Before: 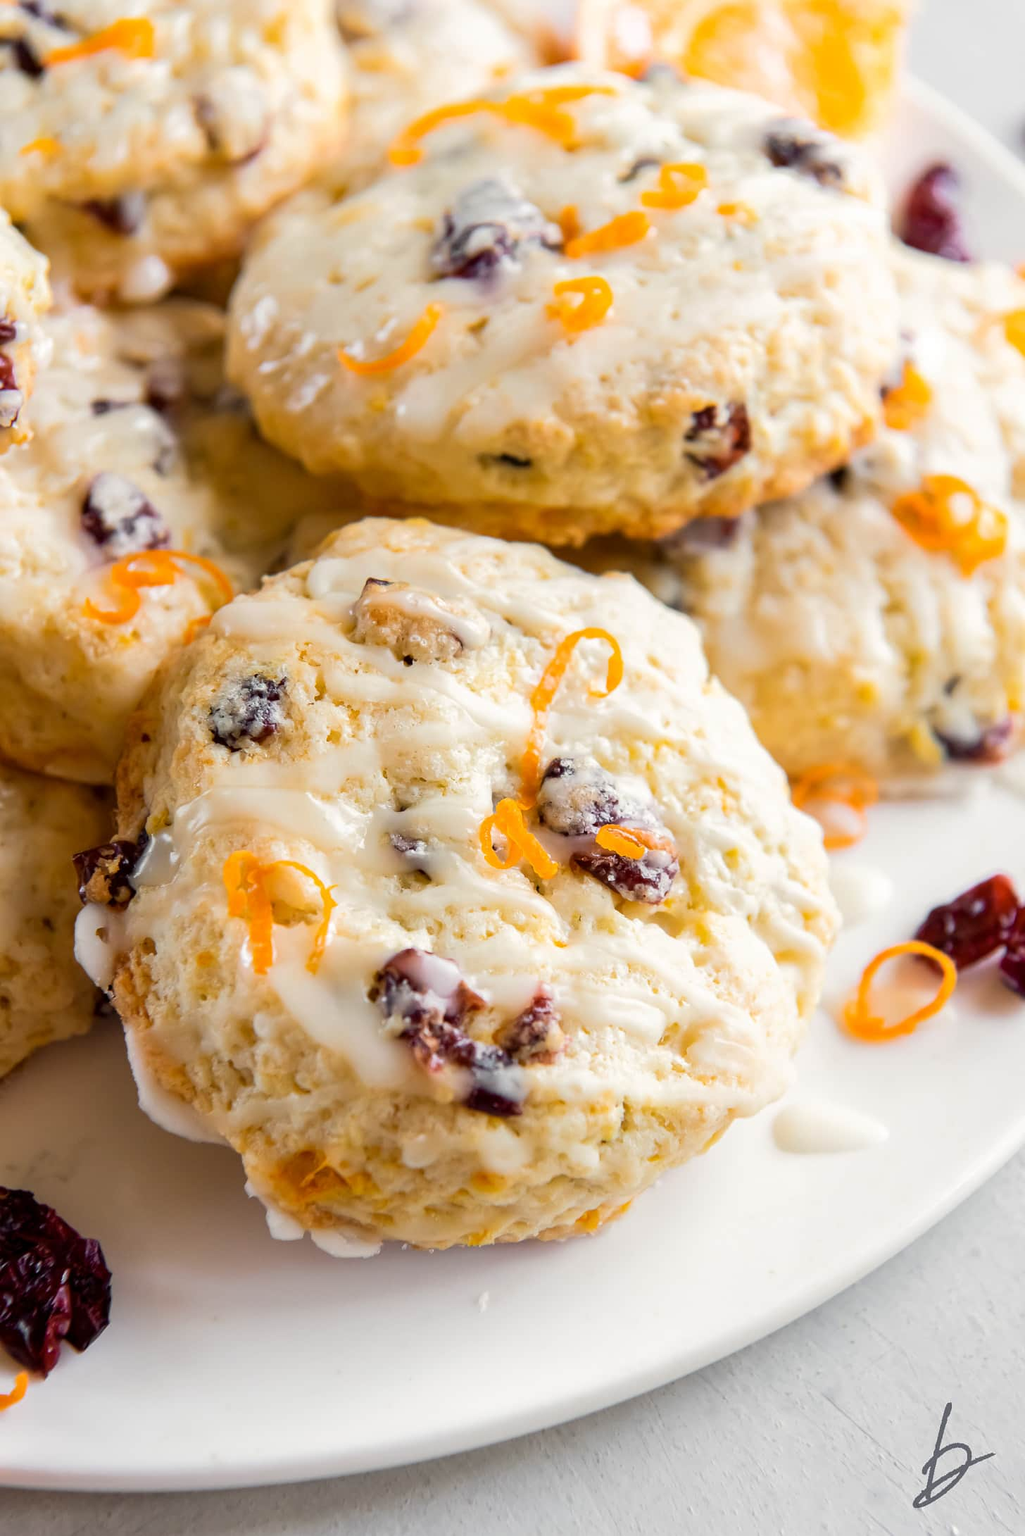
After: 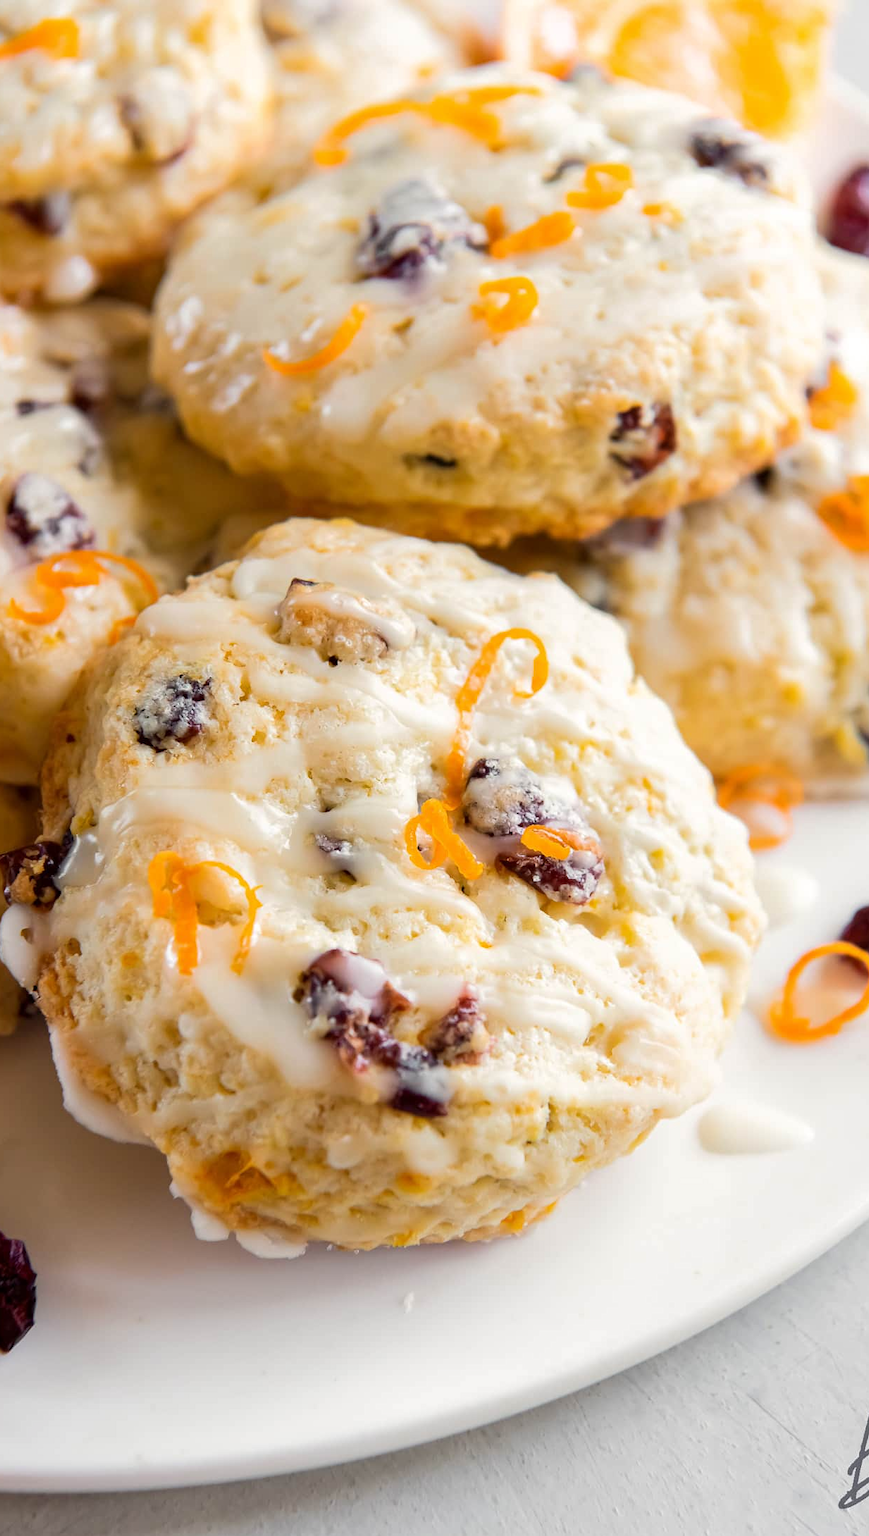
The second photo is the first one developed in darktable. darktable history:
tone equalizer: edges refinement/feathering 500, mask exposure compensation -1.57 EV, preserve details no
crop: left 7.395%, right 7.801%
